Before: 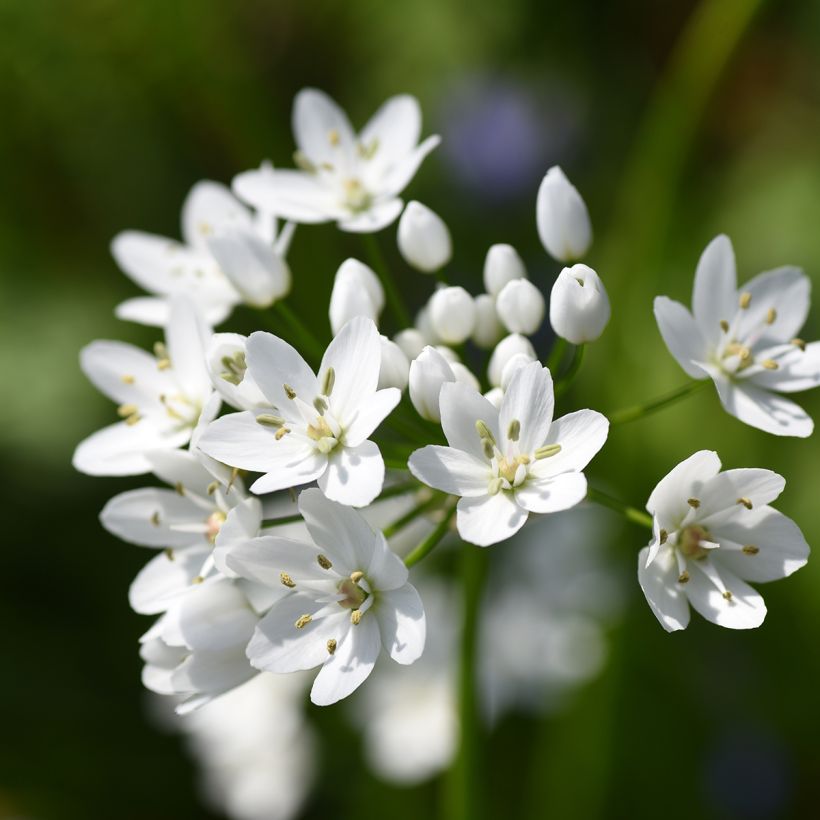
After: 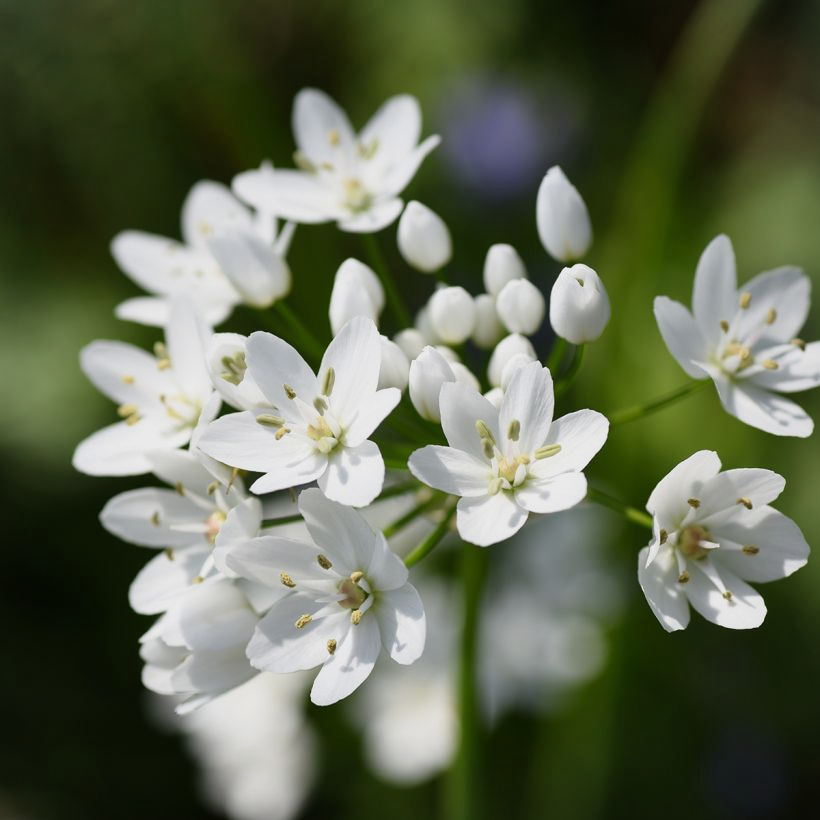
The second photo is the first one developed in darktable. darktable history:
filmic rgb: black relative exposure -11.3 EV, white relative exposure 3.25 EV, hardness 6.8, iterations of high-quality reconstruction 0
vignetting: fall-off start 80.66%, fall-off radius 62.3%, brightness -0.151, automatic ratio true, width/height ratio 1.419, unbound false
